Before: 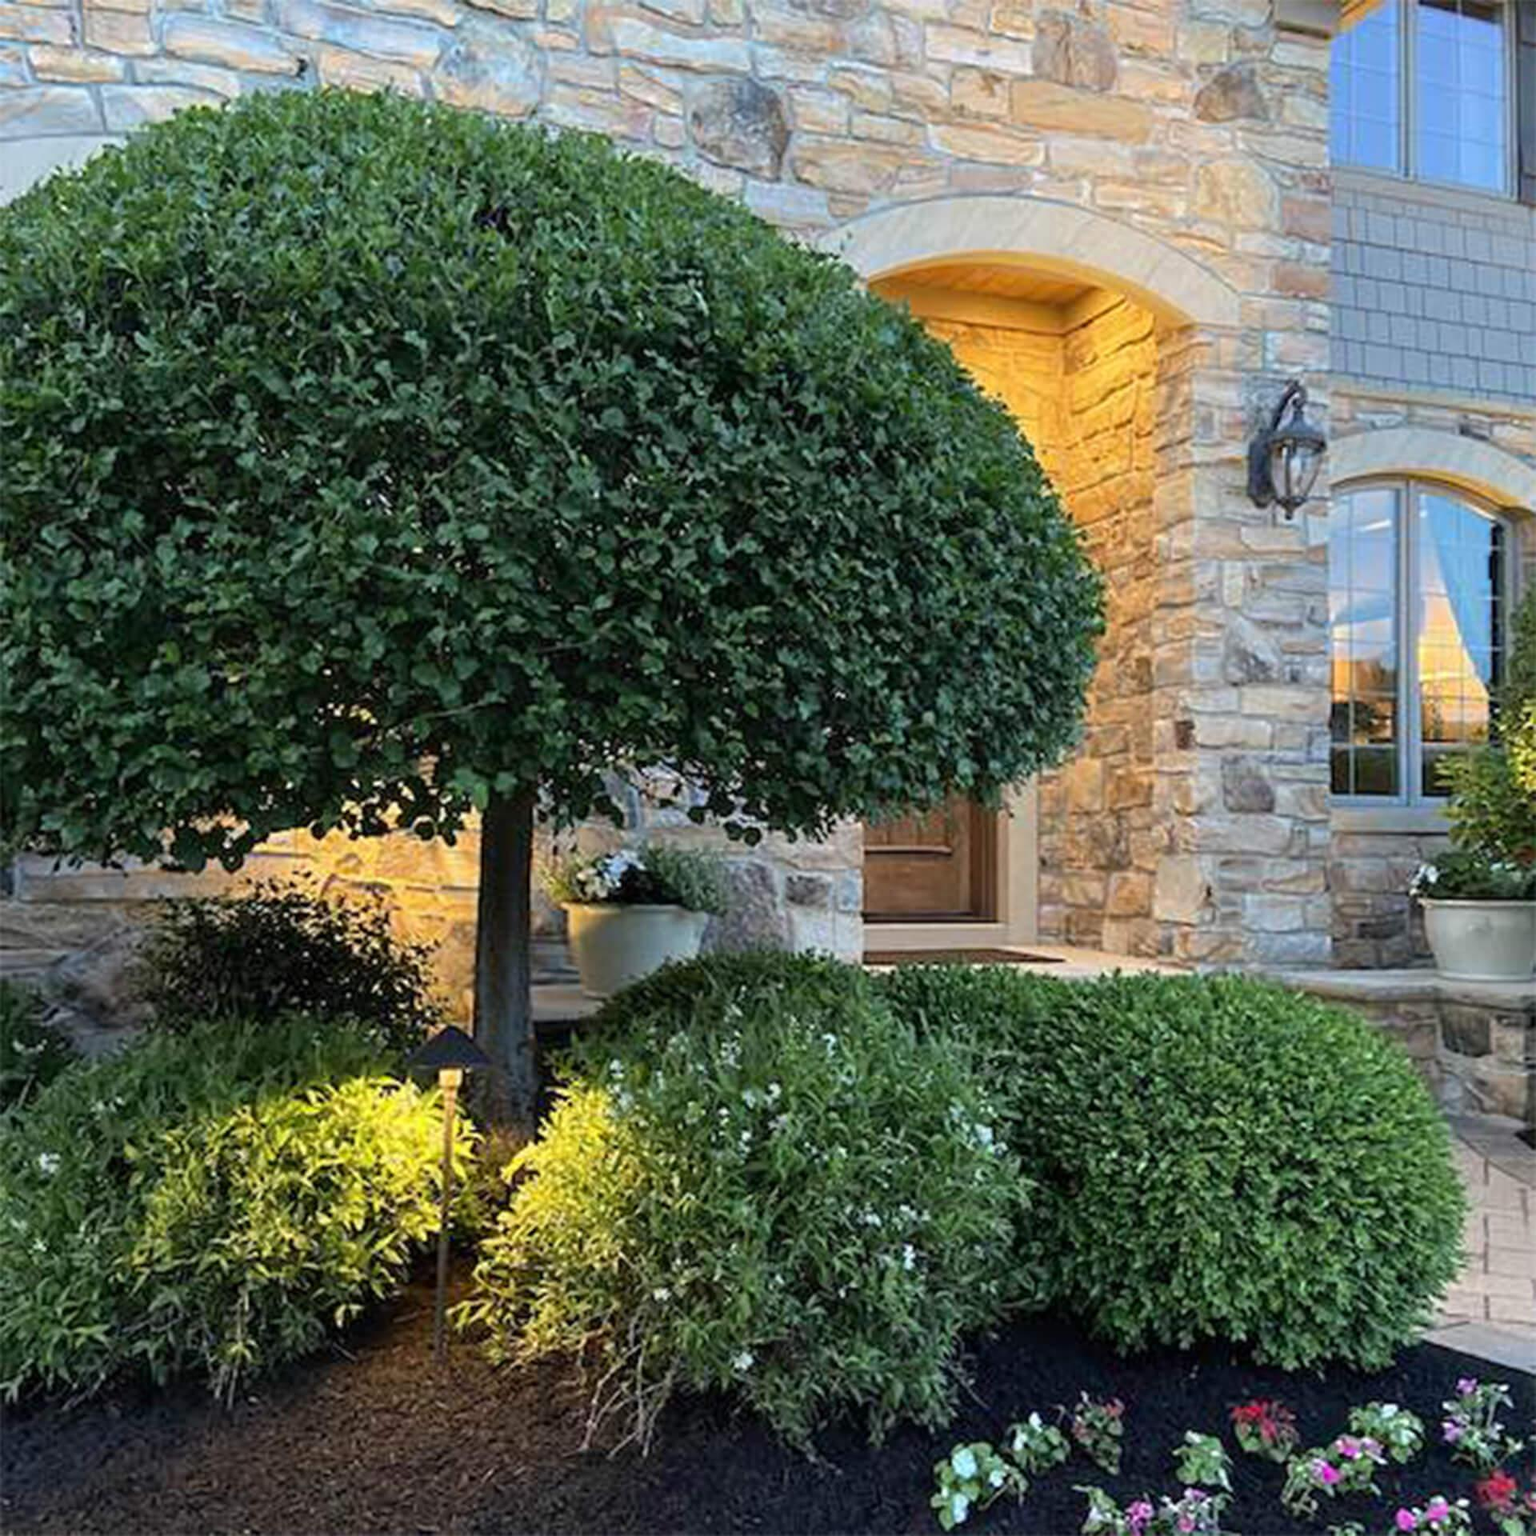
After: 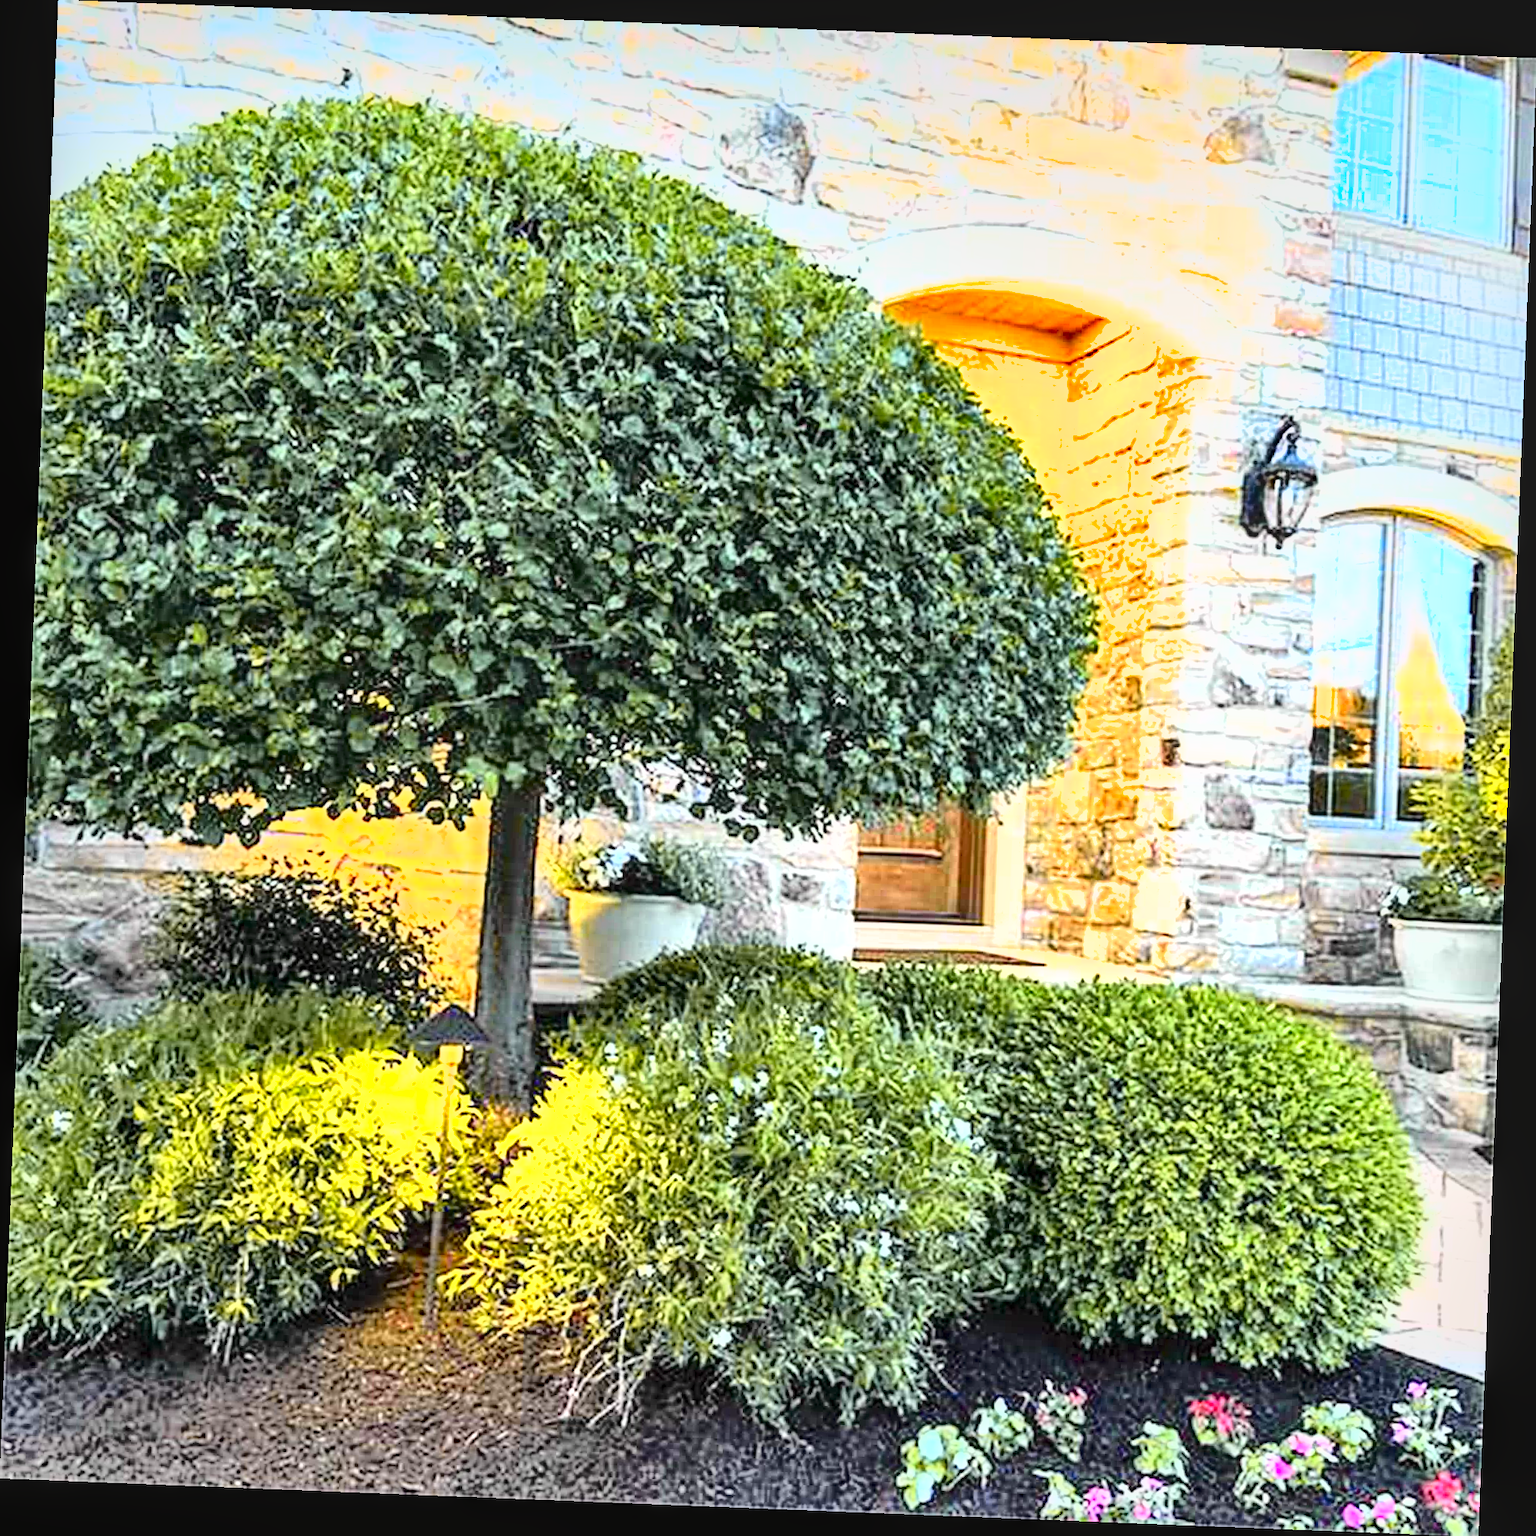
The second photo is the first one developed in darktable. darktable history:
local contrast: on, module defaults
rotate and perspective: rotation 2.27°, automatic cropping off
exposure: black level correction 0, exposure 1.675 EV, compensate exposure bias true, compensate highlight preservation false
shadows and highlights: low approximation 0.01, soften with gaussian
sharpen: on, module defaults
tone curve: curves: ch0 [(0, 0) (0.168, 0.142) (0.359, 0.44) (0.469, 0.544) (0.634, 0.722) (0.858, 0.903) (1, 0.968)]; ch1 [(0, 0) (0.437, 0.453) (0.472, 0.47) (0.502, 0.502) (0.54, 0.534) (0.57, 0.592) (0.618, 0.66) (0.699, 0.749) (0.859, 0.919) (1, 1)]; ch2 [(0, 0) (0.33, 0.301) (0.421, 0.443) (0.476, 0.498) (0.505, 0.503) (0.547, 0.557) (0.586, 0.634) (0.608, 0.676) (1, 1)], color space Lab, independent channels, preserve colors none
